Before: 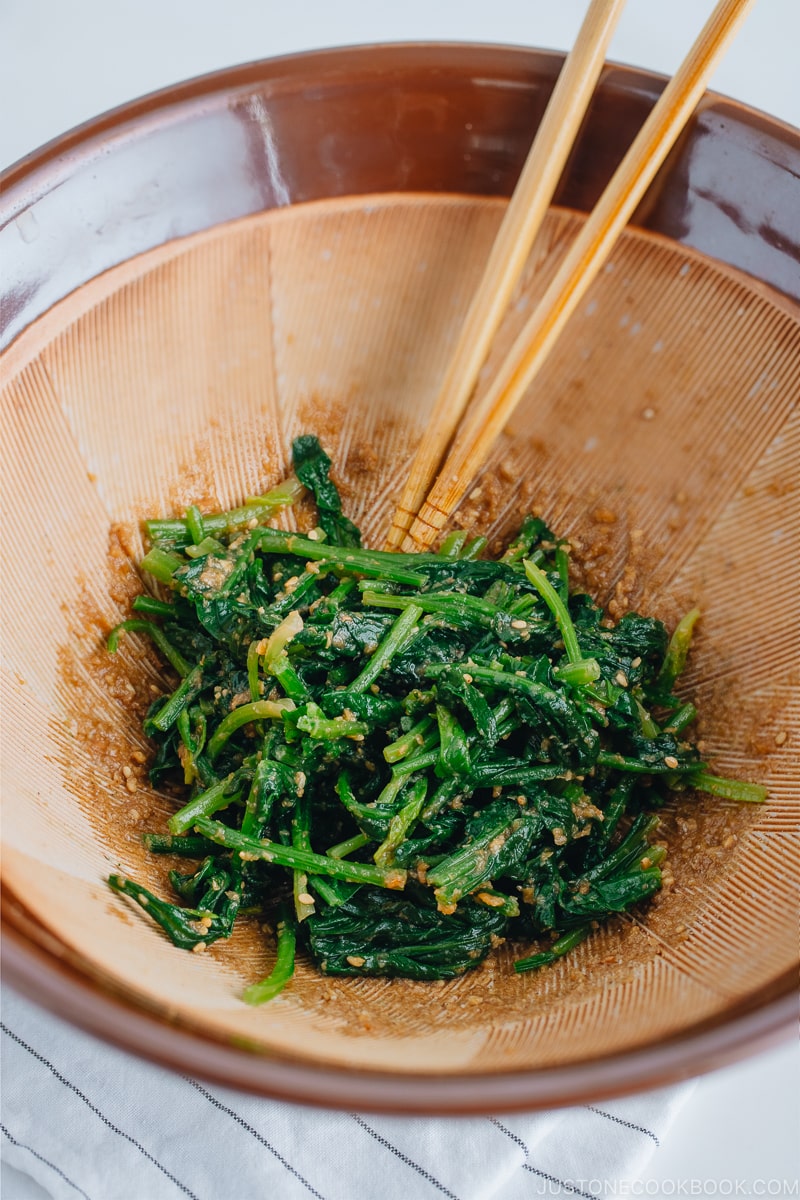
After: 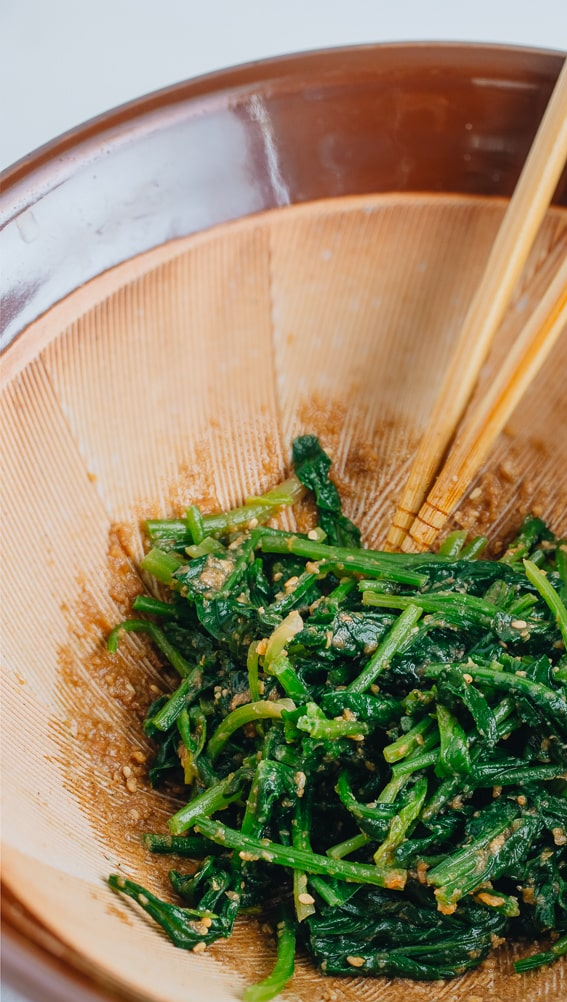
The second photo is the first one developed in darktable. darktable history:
crop: right 29.029%, bottom 16.442%
